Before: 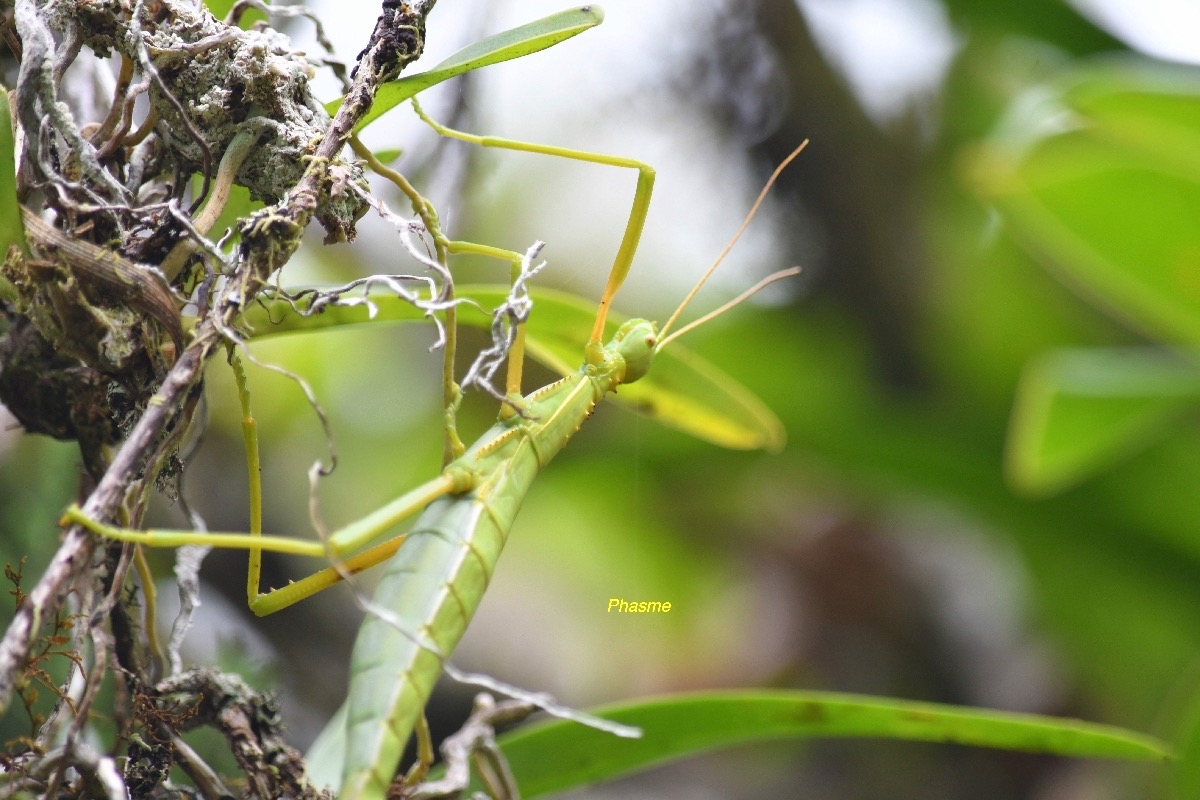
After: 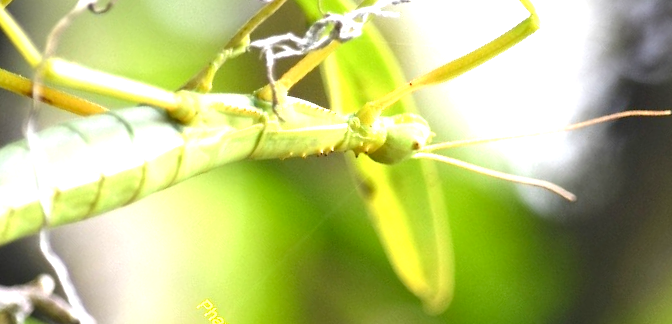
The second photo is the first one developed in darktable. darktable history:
crop and rotate: angle -44.72°, top 16.716%, right 0.997%, bottom 11.625%
exposure: black level correction 0, exposure 1 EV, compensate exposure bias true, compensate highlight preservation false
contrast brightness saturation: brightness -0.098
